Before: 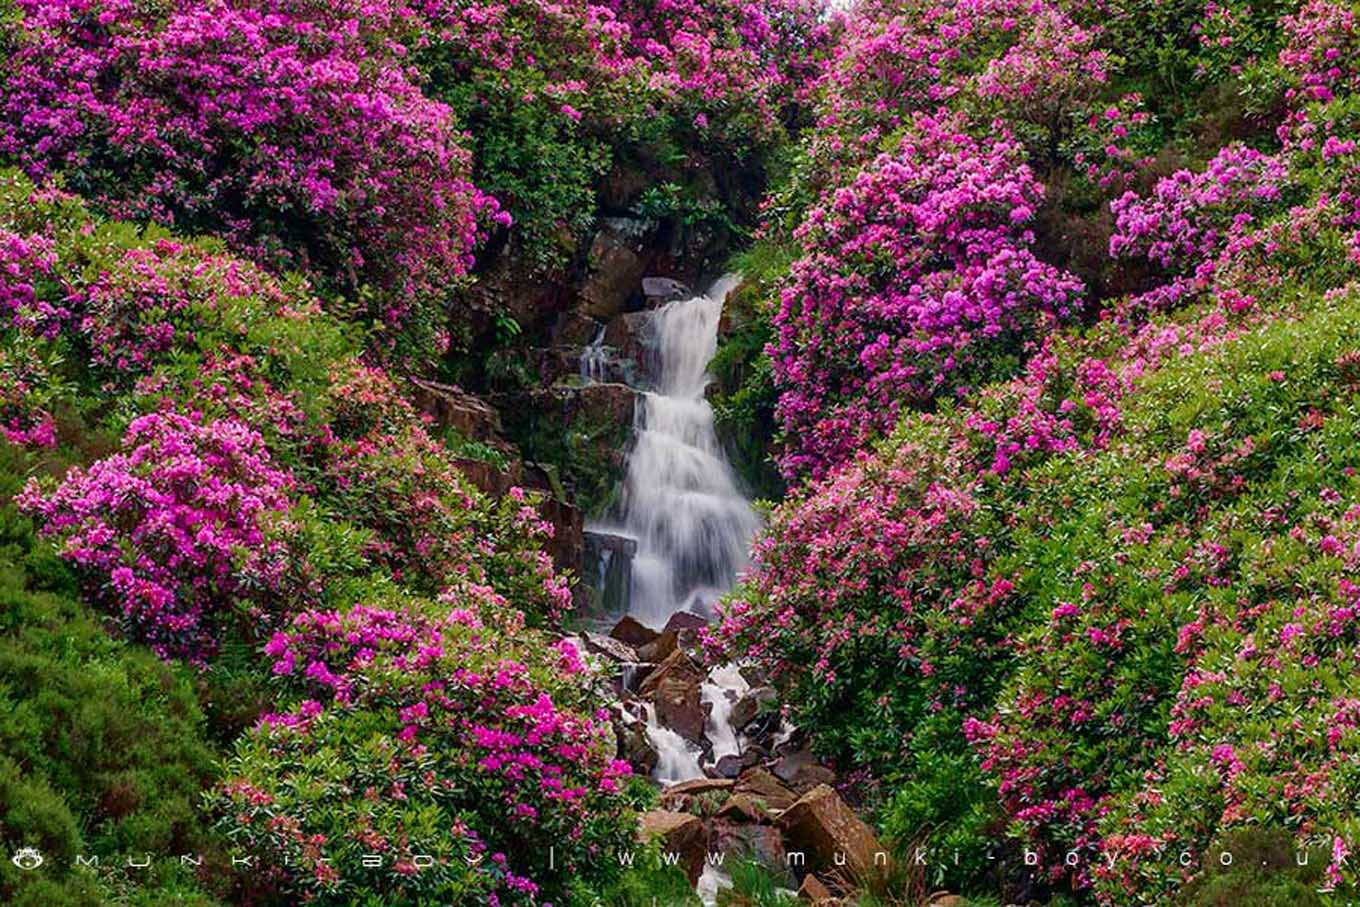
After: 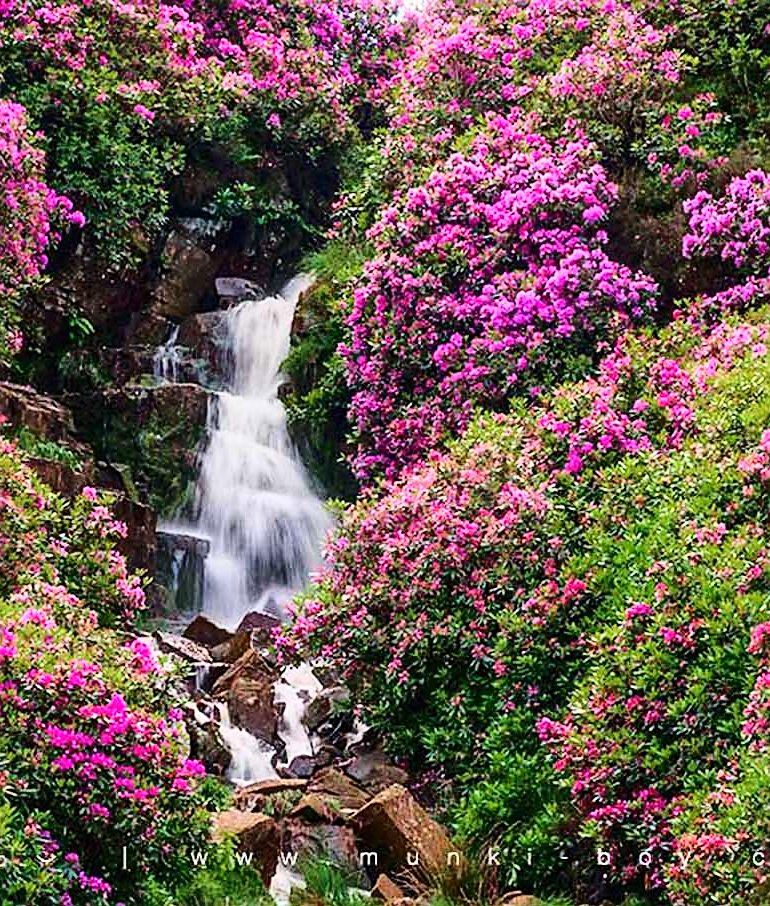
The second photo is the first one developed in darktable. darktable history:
base curve: curves: ch0 [(0, 0) (0.028, 0.03) (0.121, 0.232) (0.46, 0.748) (0.859, 0.968) (1, 1)]
sharpen: radius 1.864, amount 0.398, threshold 1.271
crop: left 31.458%, top 0%, right 11.876%
